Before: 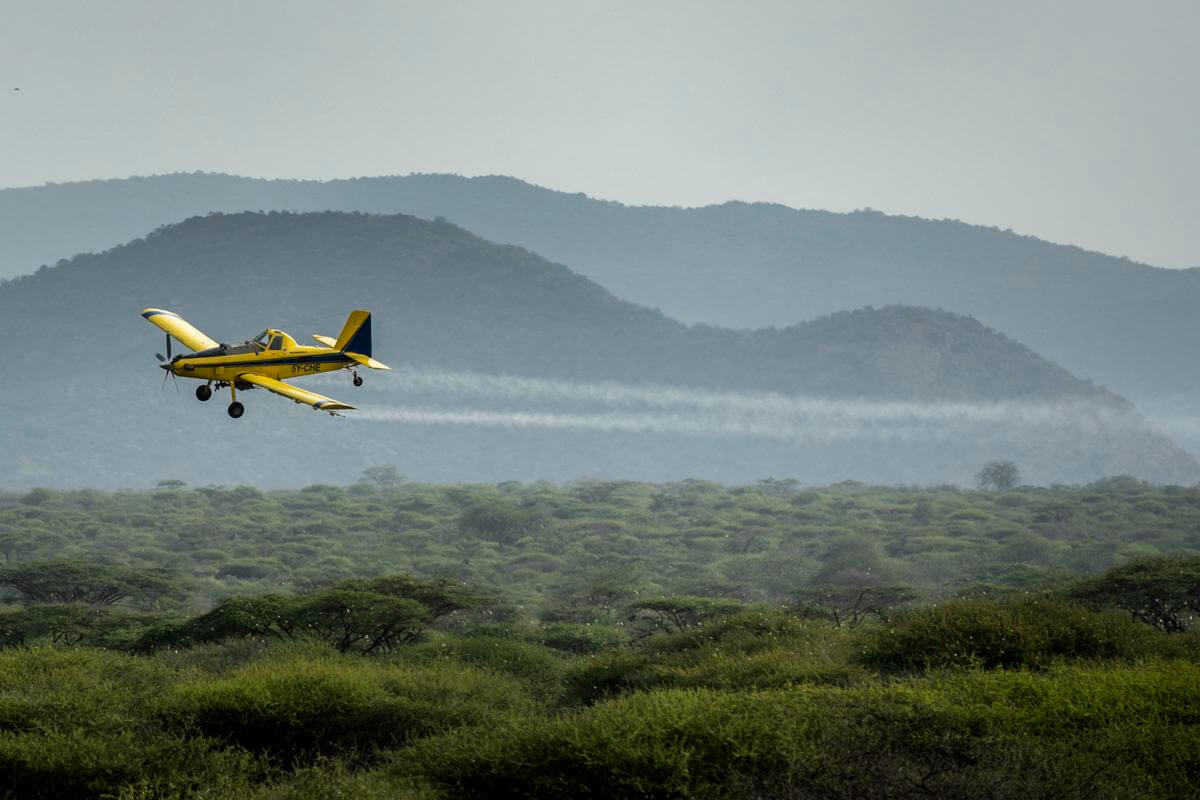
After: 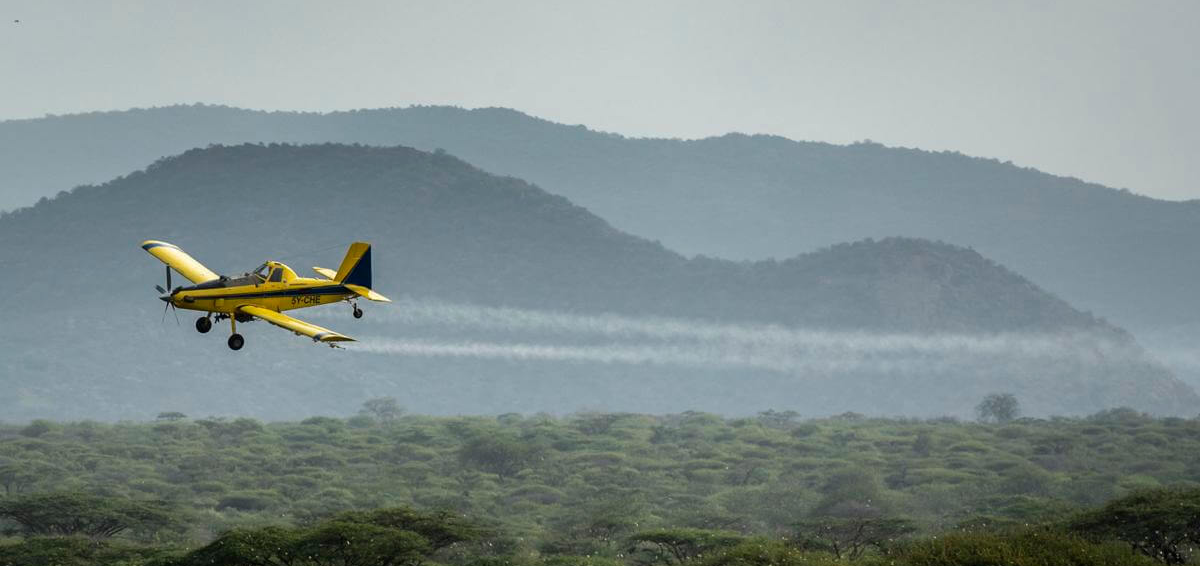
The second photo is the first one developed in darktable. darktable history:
crop and rotate: top 8.55%, bottom 20.698%
